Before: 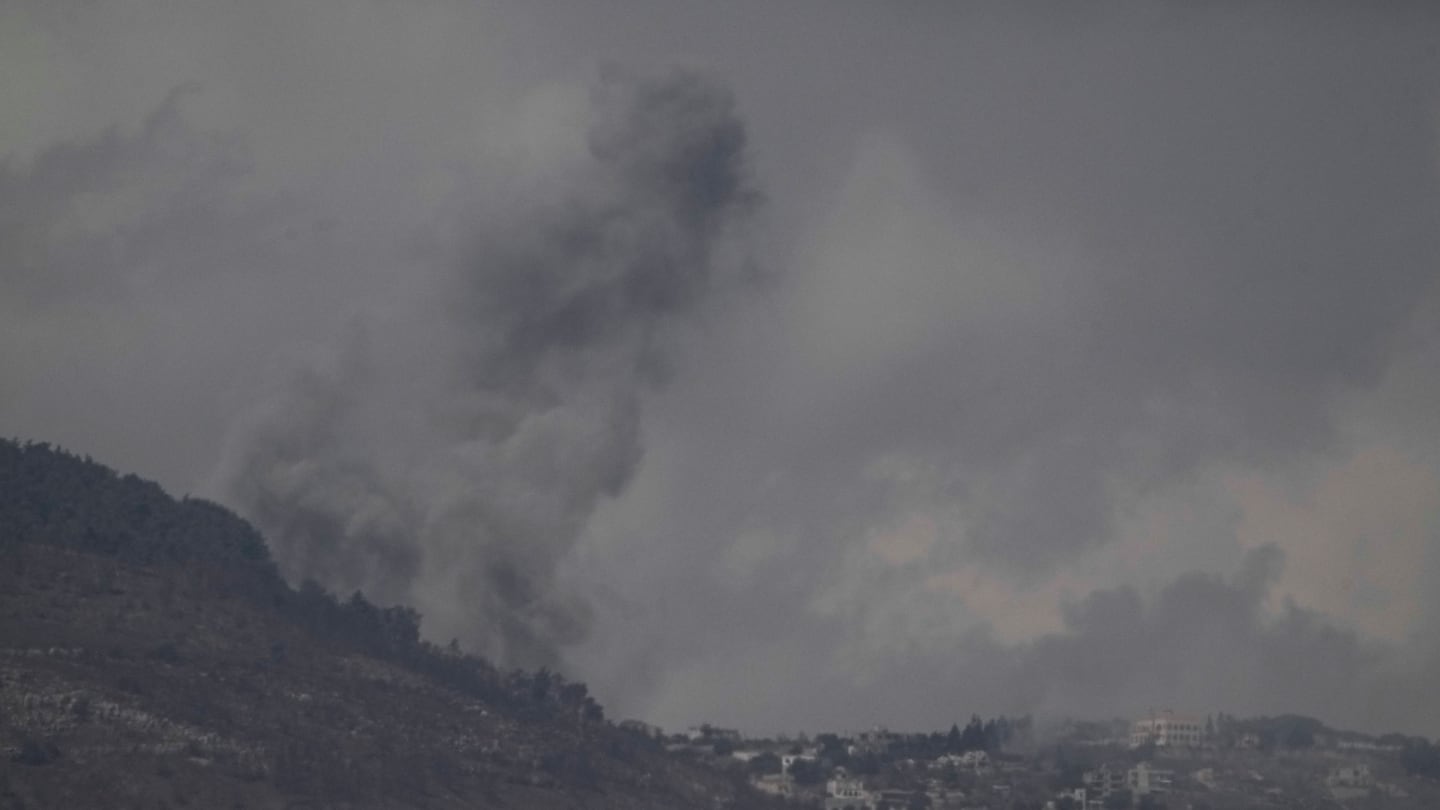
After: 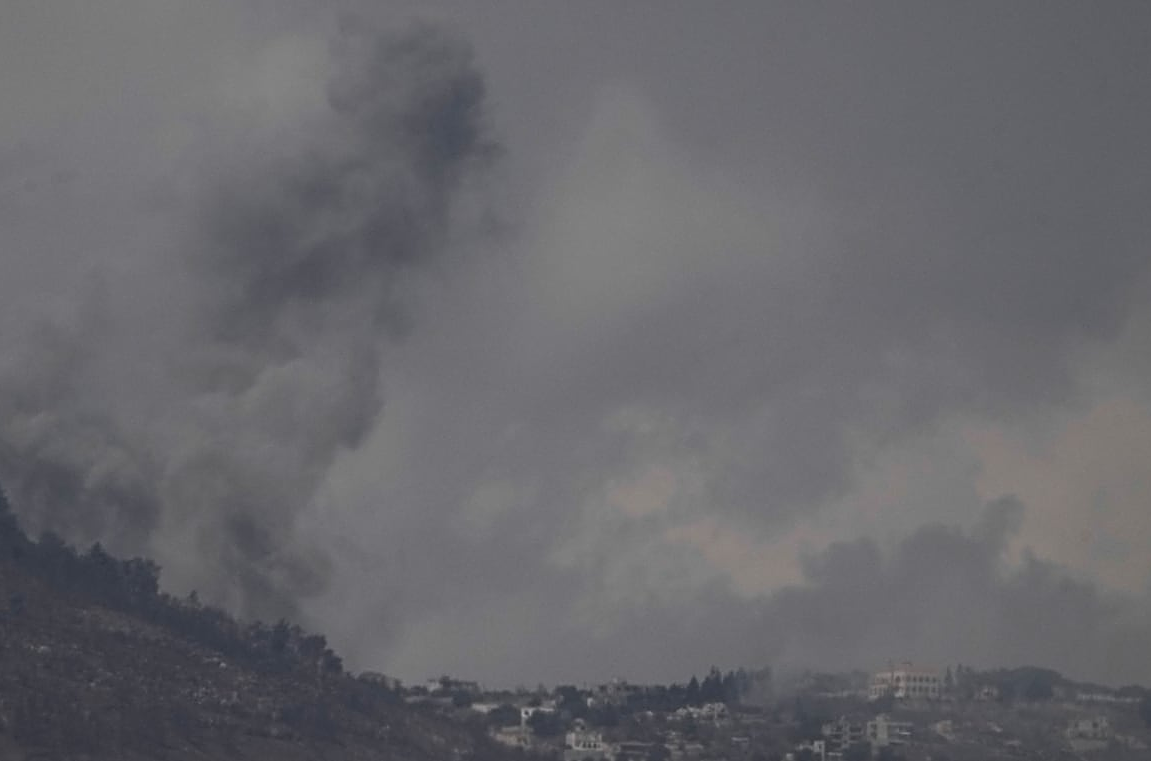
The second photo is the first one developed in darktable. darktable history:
sharpen: on, module defaults
crop and rotate: left 18.182%, top 5.991%, right 1.851%
